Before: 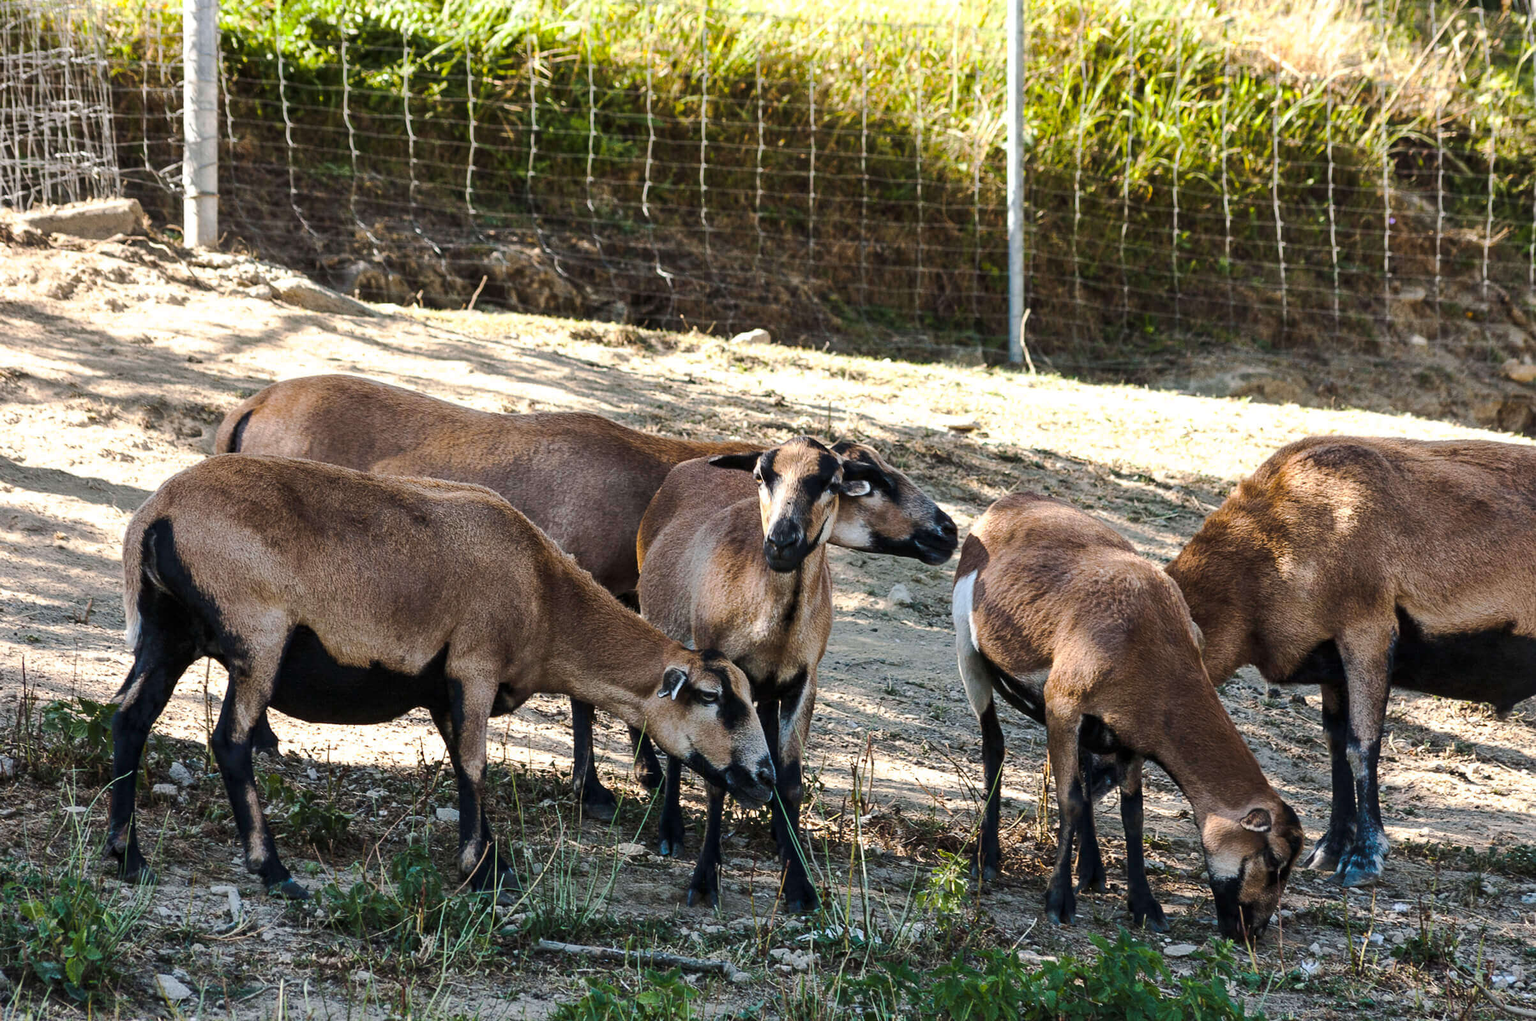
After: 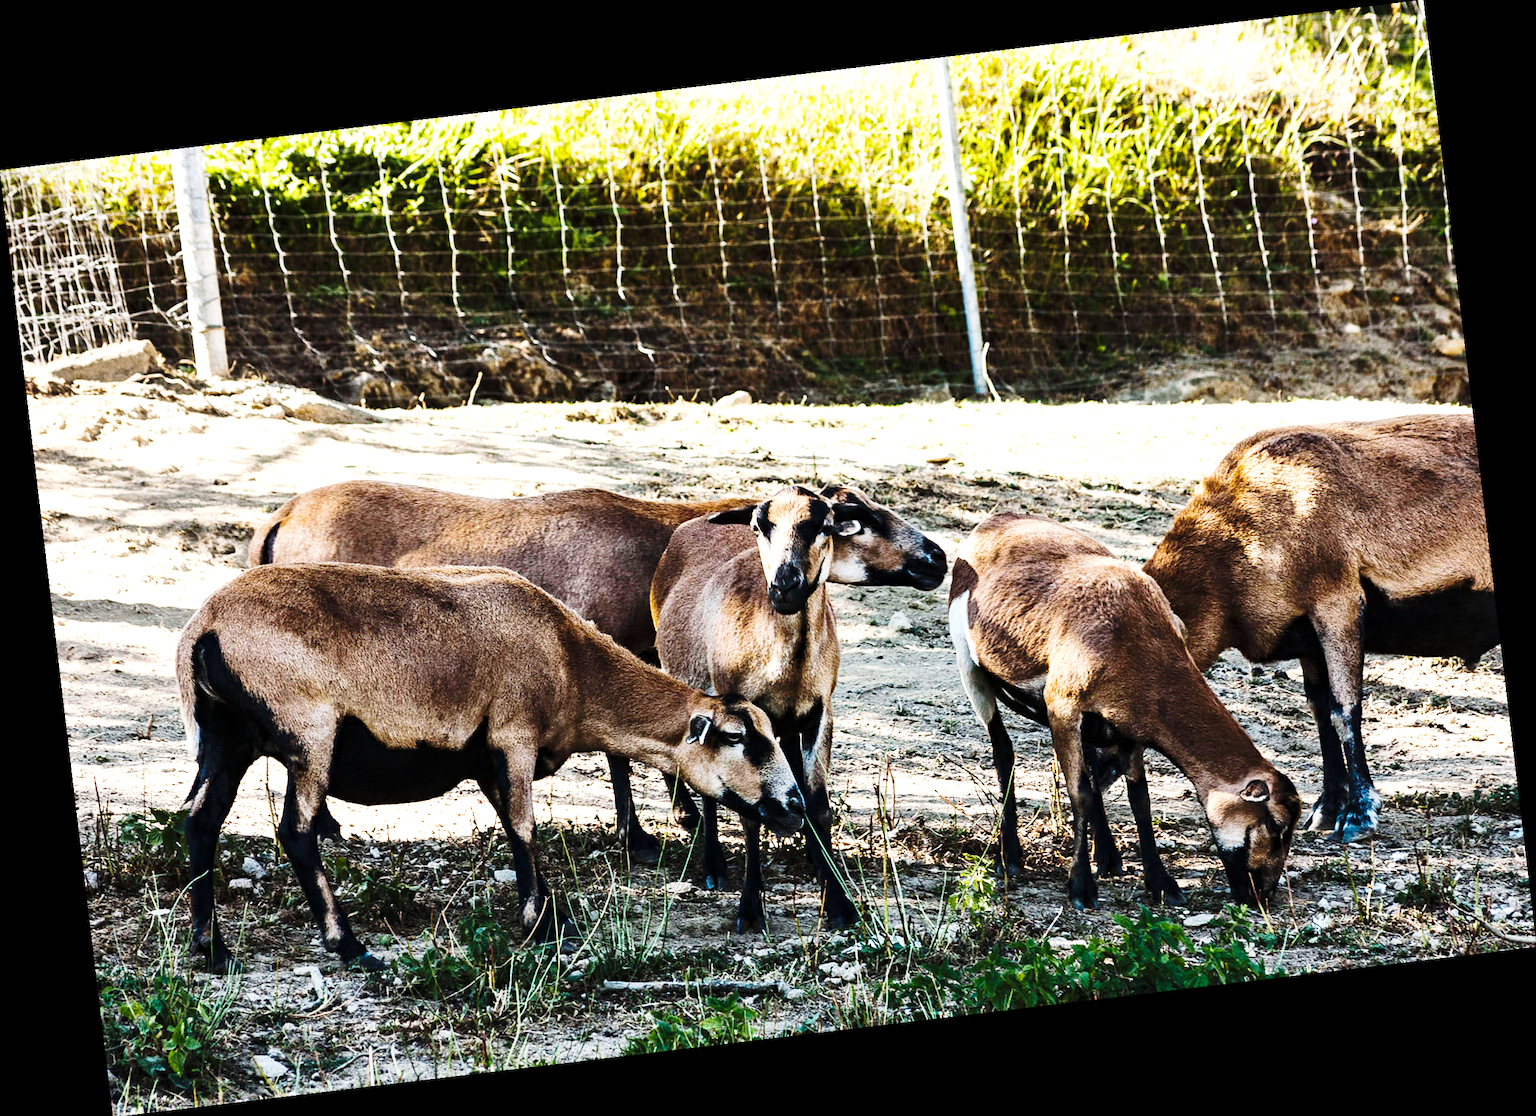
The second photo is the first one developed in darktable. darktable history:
haze removal: adaptive false
tone equalizer: -8 EV -0.75 EV, -7 EV -0.7 EV, -6 EV -0.6 EV, -5 EV -0.4 EV, -3 EV 0.4 EV, -2 EV 0.6 EV, -1 EV 0.7 EV, +0 EV 0.75 EV, edges refinement/feathering 500, mask exposure compensation -1.57 EV, preserve details no
rotate and perspective: rotation -6.83°, automatic cropping off
base curve: curves: ch0 [(0, 0) (0.028, 0.03) (0.121, 0.232) (0.46, 0.748) (0.859, 0.968) (1, 1)], preserve colors none
